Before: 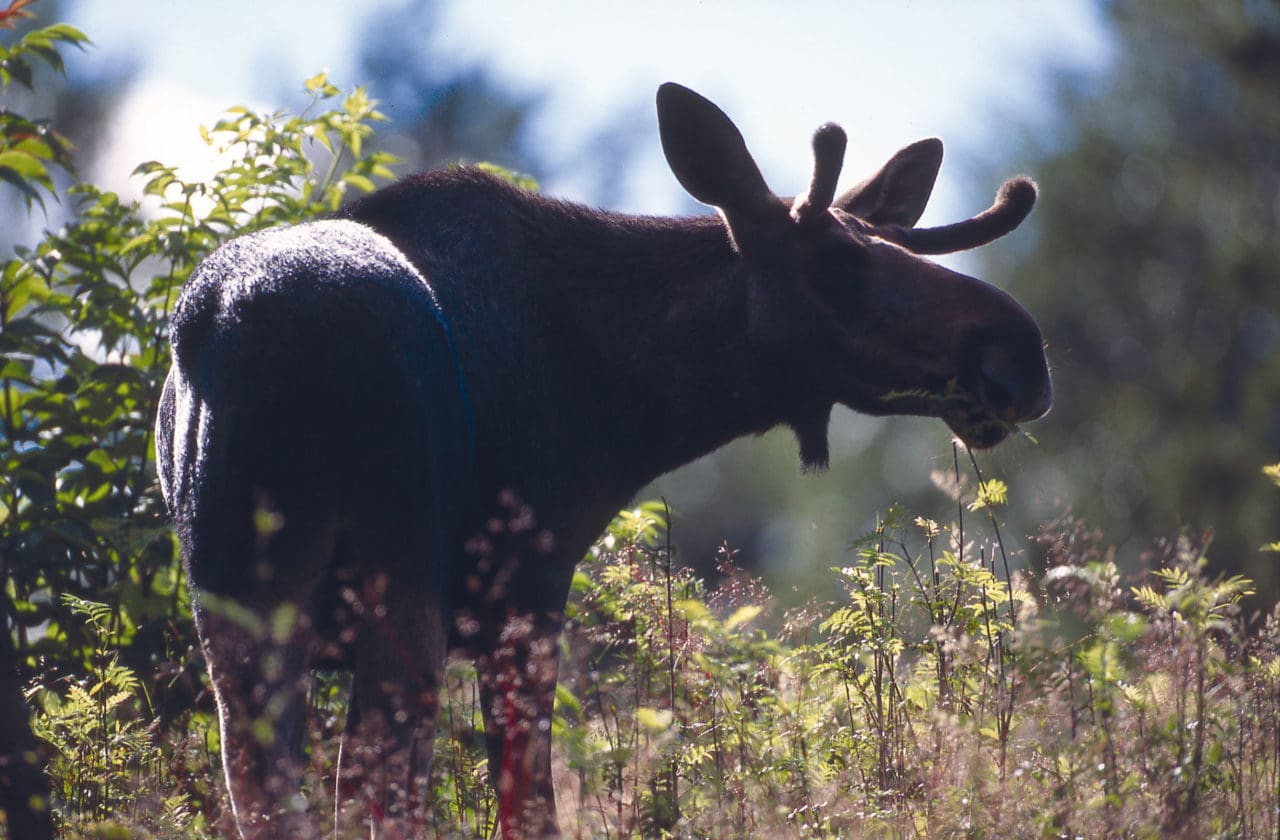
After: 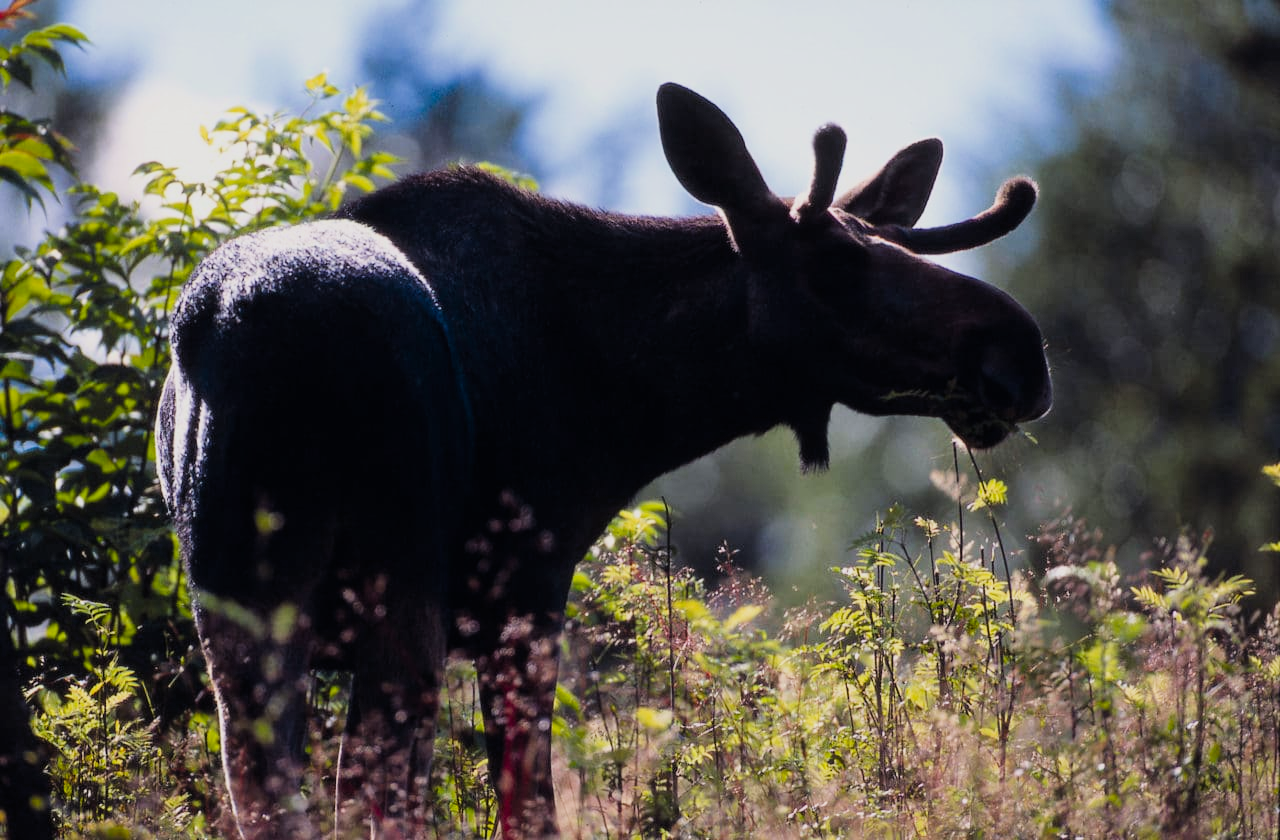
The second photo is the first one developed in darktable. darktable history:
rotate and perspective: automatic cropping off
filmic rgb: black relative exposure -5 EV, hardness 2.88, contrast 1.3
color balance rgb: perceptual saturation grading › global saturation 30%, global vibrance 10%
